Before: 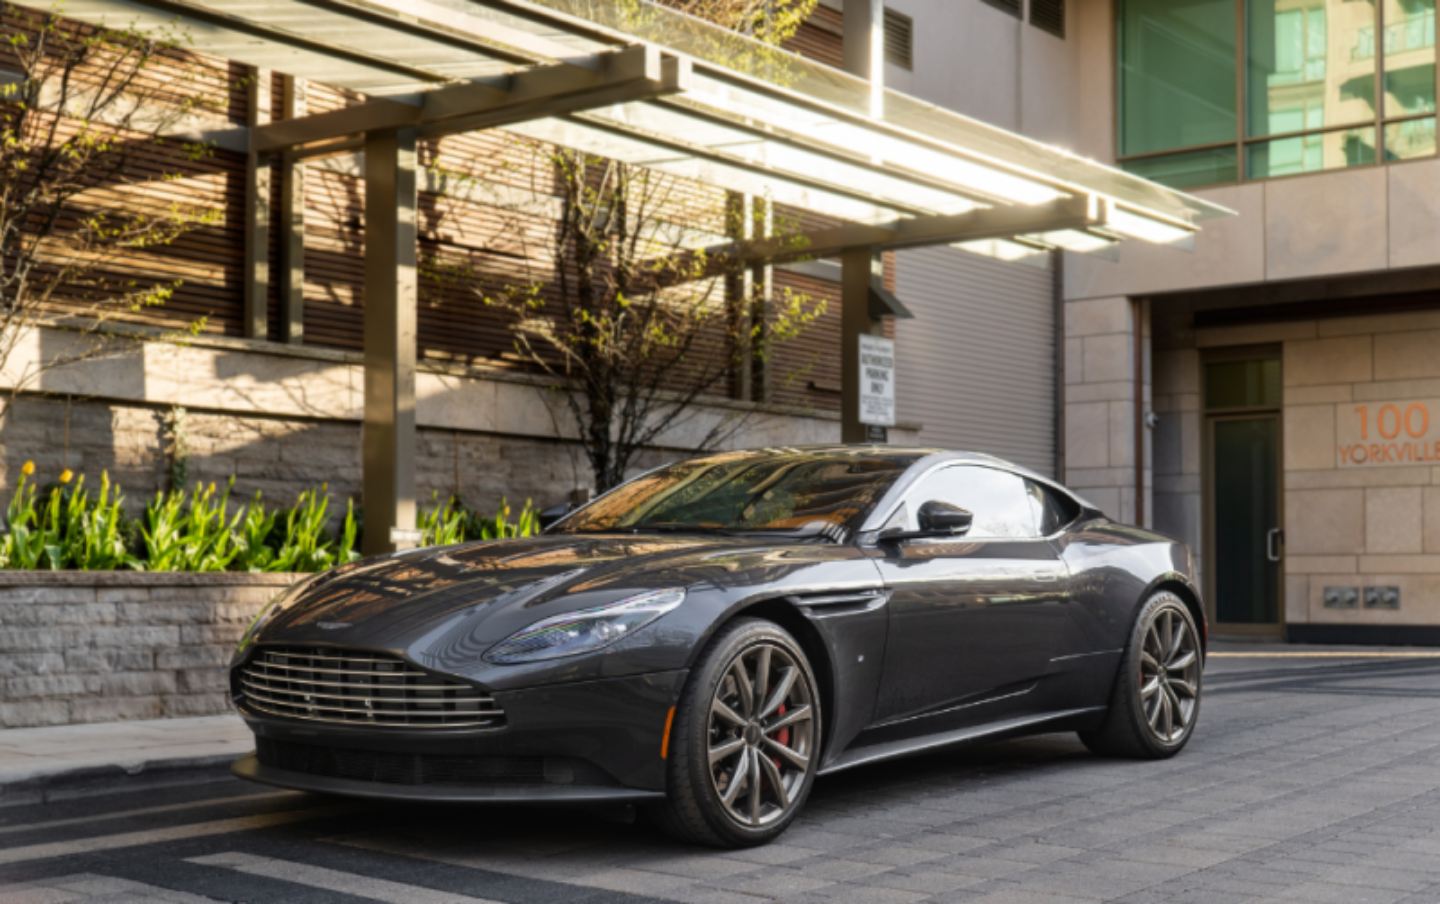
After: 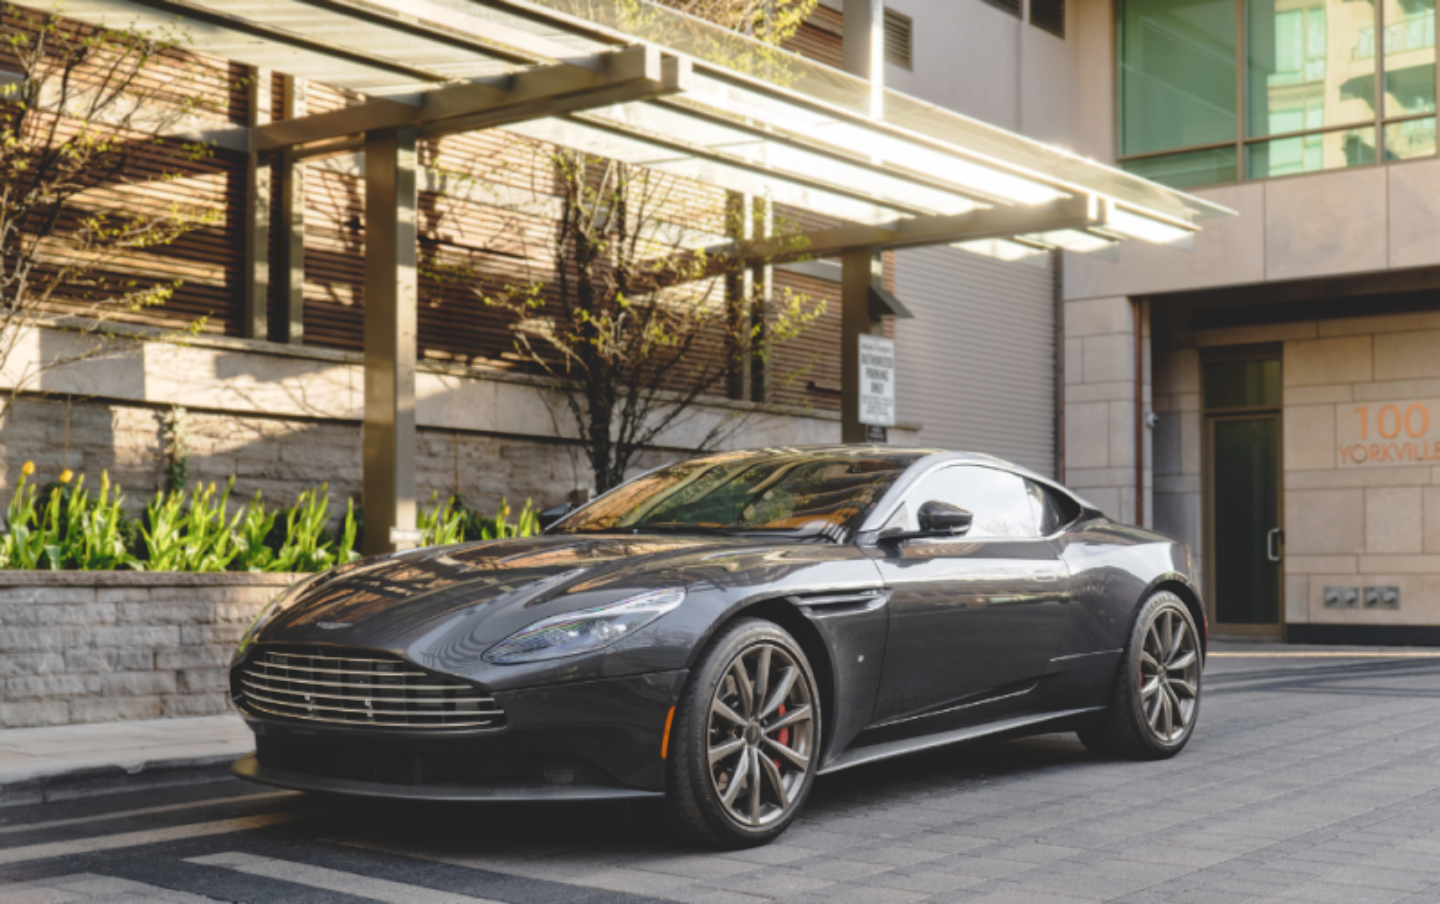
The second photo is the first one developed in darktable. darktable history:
tone curve: curves: ch0 [(0, 0) (0.003, 0.128) (0.011, 0.133) (0.025, 0.133) (0.044, 0.141) (0.069, 0.152) (0.1, 0.169) (0.136, 0.201) (0.177, 0.239) (0.224, 0.294) (0.277, 0.358) (0.335, 0.428) (0.399, 0.488) (0.468, 0.55) (0.543, 0.611) (0.623, 0.678) (0.709, 0.755) (0.801, 0.843) (0.898, 0.91) (1, 1)], preserve colors none
